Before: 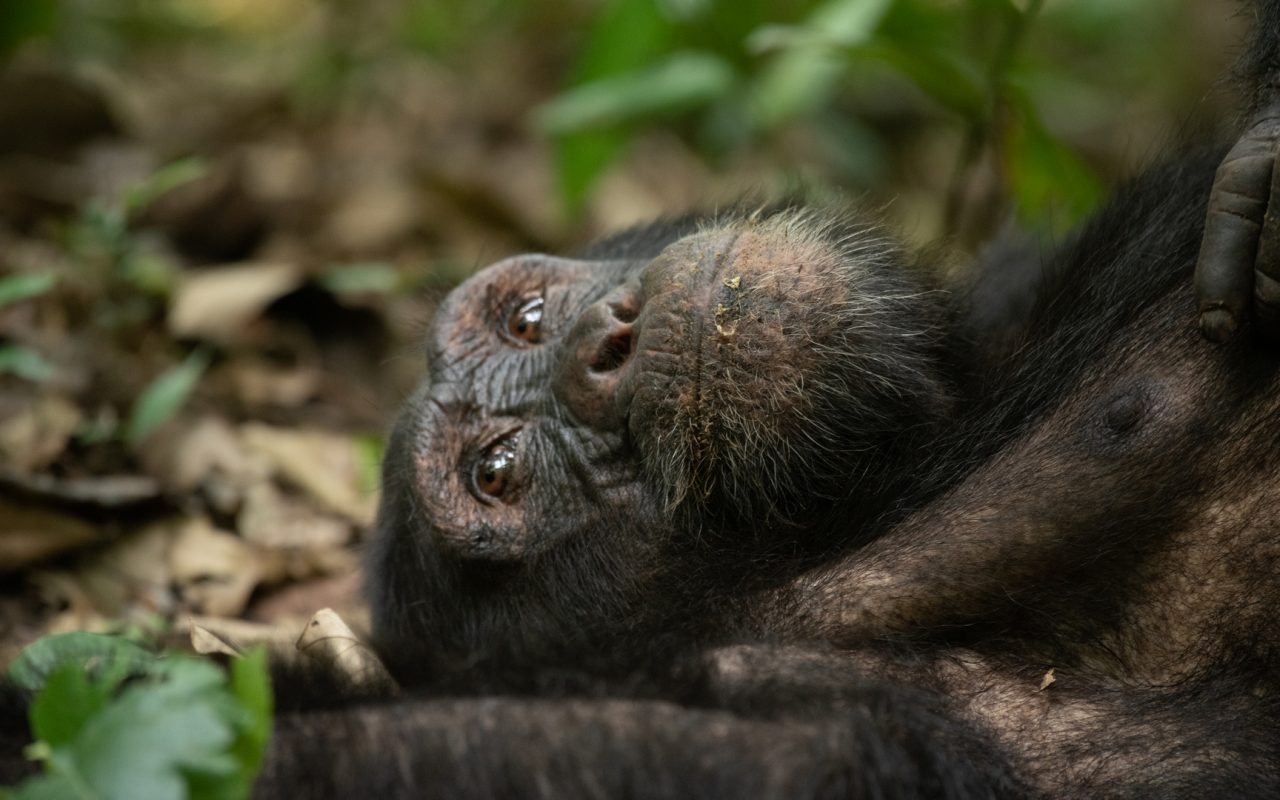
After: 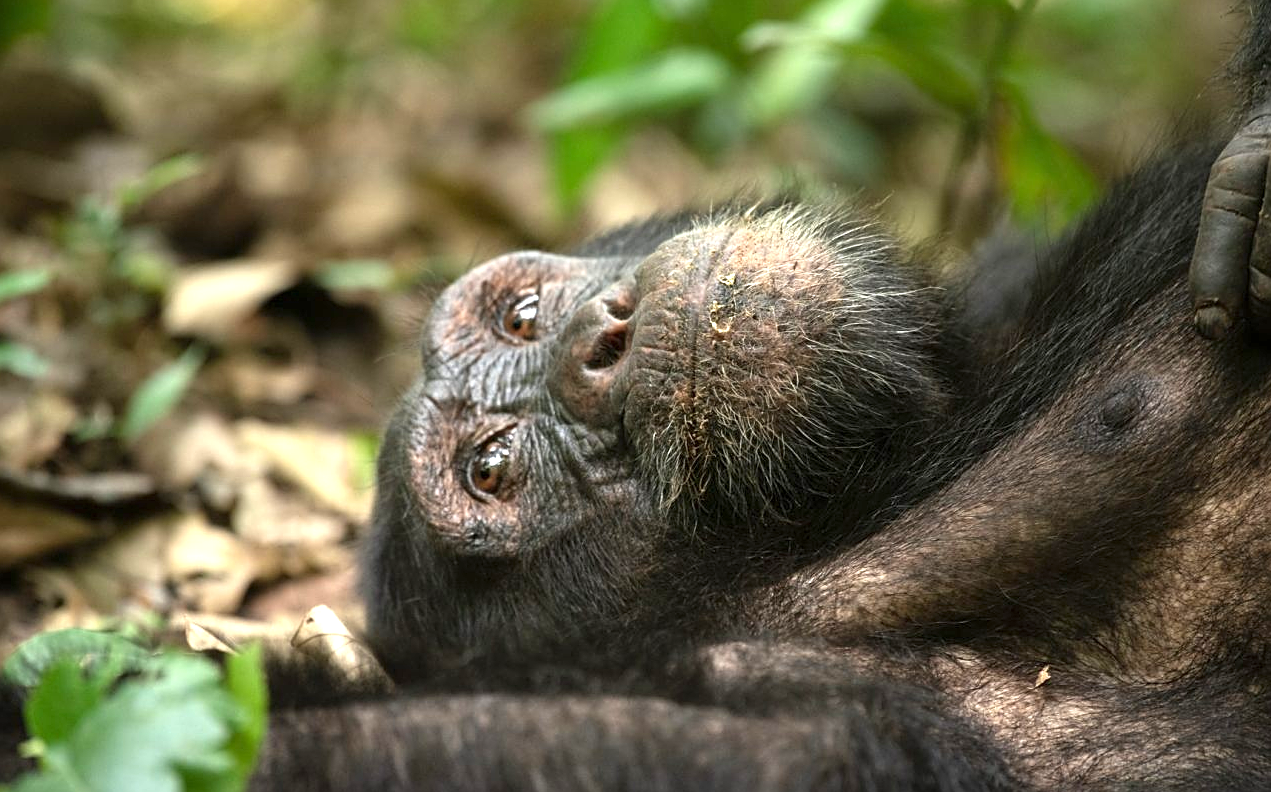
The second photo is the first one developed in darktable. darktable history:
crop: left 0.448%, top 0.473%, right 0.232%, bottom 0.474%
sharpen: on, module defaults
exposure: exposure 1.254 EV, compensate highlight preservation false
